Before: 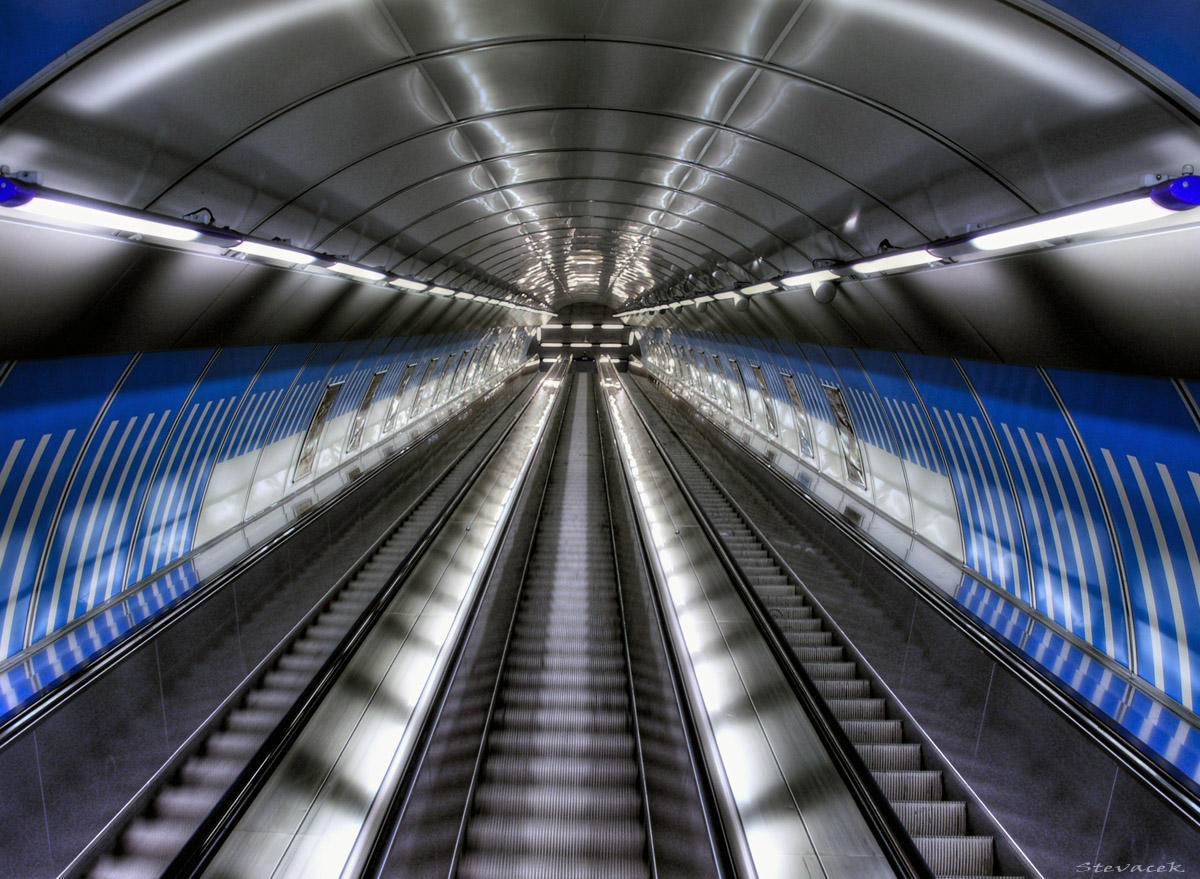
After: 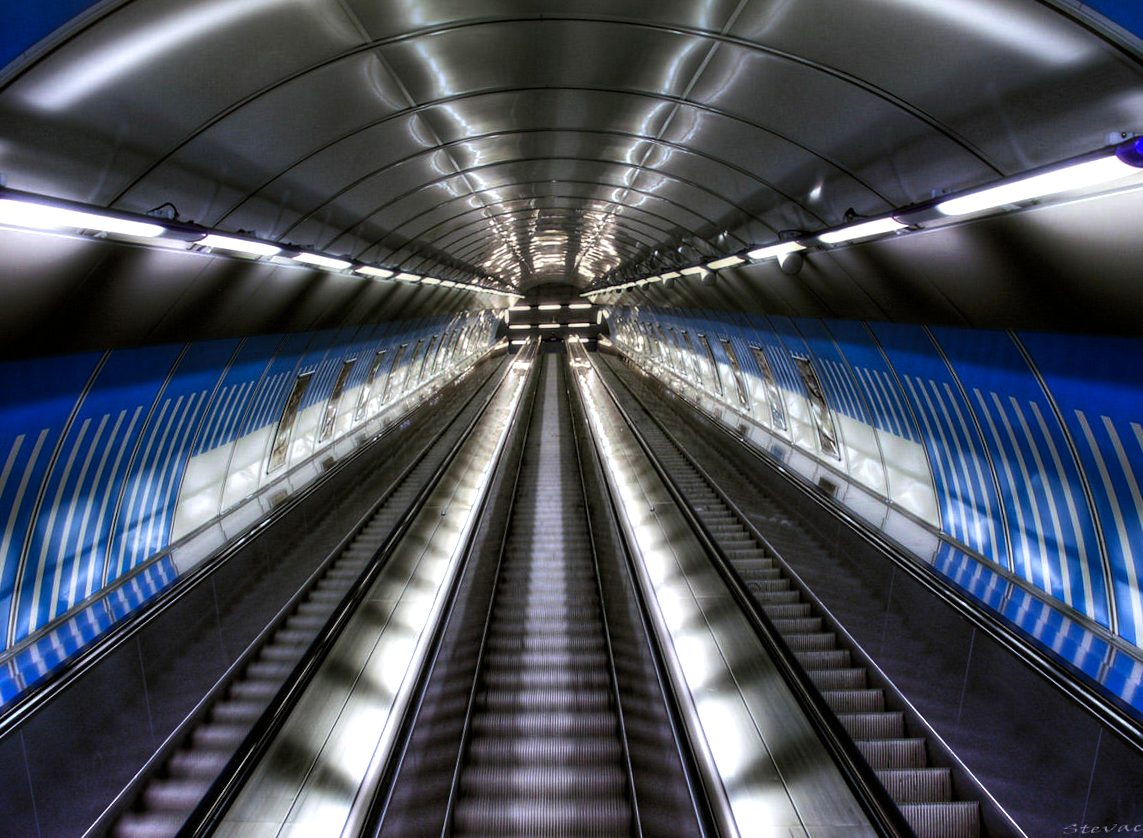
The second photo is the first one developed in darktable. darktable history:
velvia: on, module defaults
shadows and highlights: shadows -70, highlights 35, soften with gaussian
rotate and perspective: rotation -2.12°, lens shift (vertical) 0.009, lens shift (horizontal) -0.008, automatic cropping original format, crop left 0.036, crop right 0.964, crop top 0.05, crop bottom 0.959
tone equalizer: -8 EV -0.417 EV, -7 EV -0.389 EV, -6 EV -0.333 EV, -5 EV -0.222 EV, -3 EV 0.222 EV, -2 EV 0.333 EV, -1 EV 0.389 EV, +0 EV 0.417 EV, edges refinement/feathering 500, mask exposure compensation -1.57 EV, preserve details no
